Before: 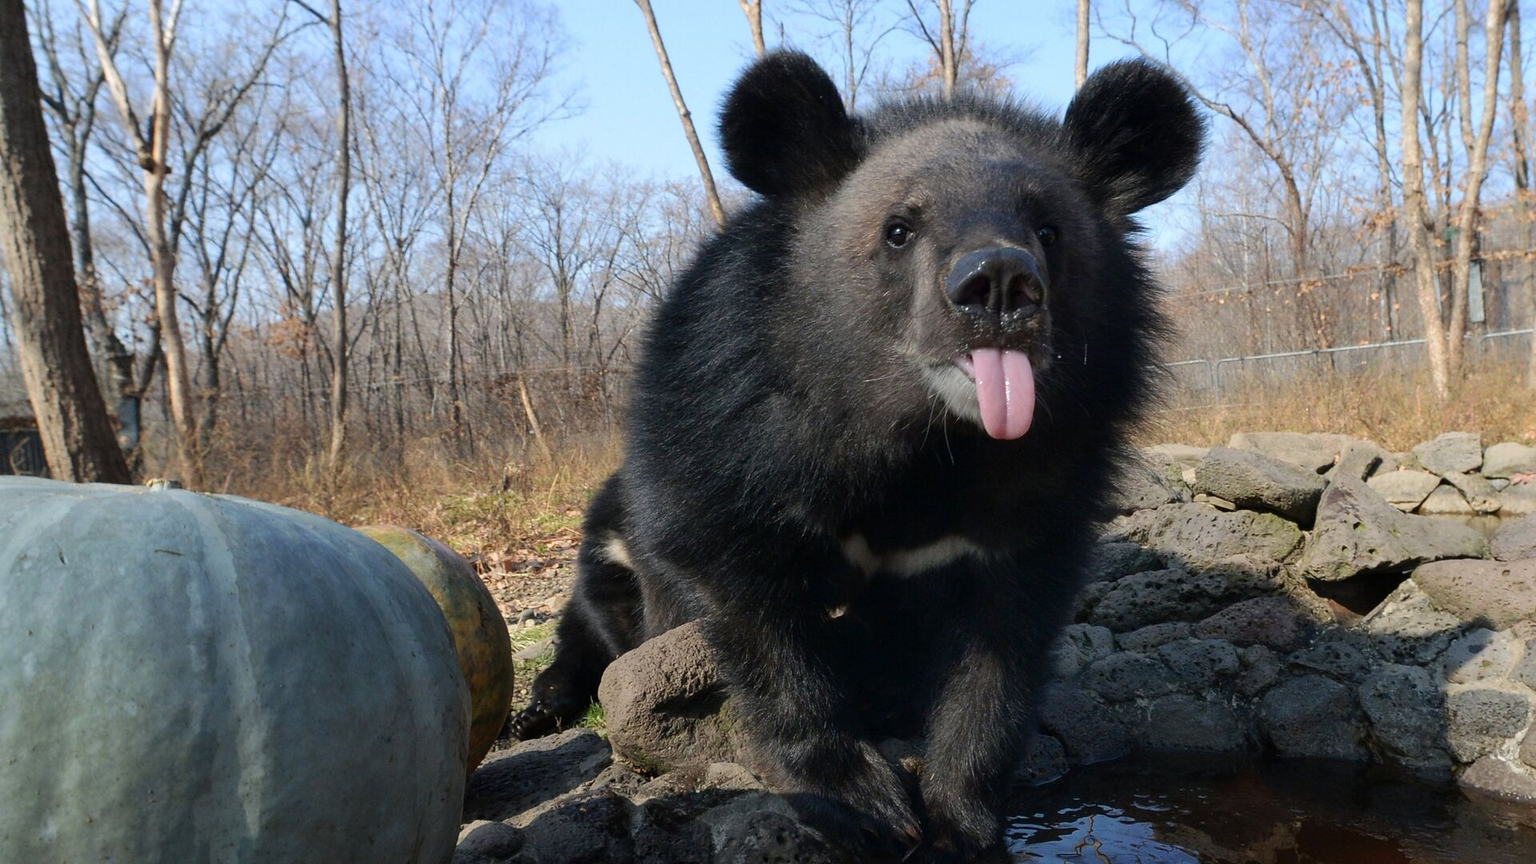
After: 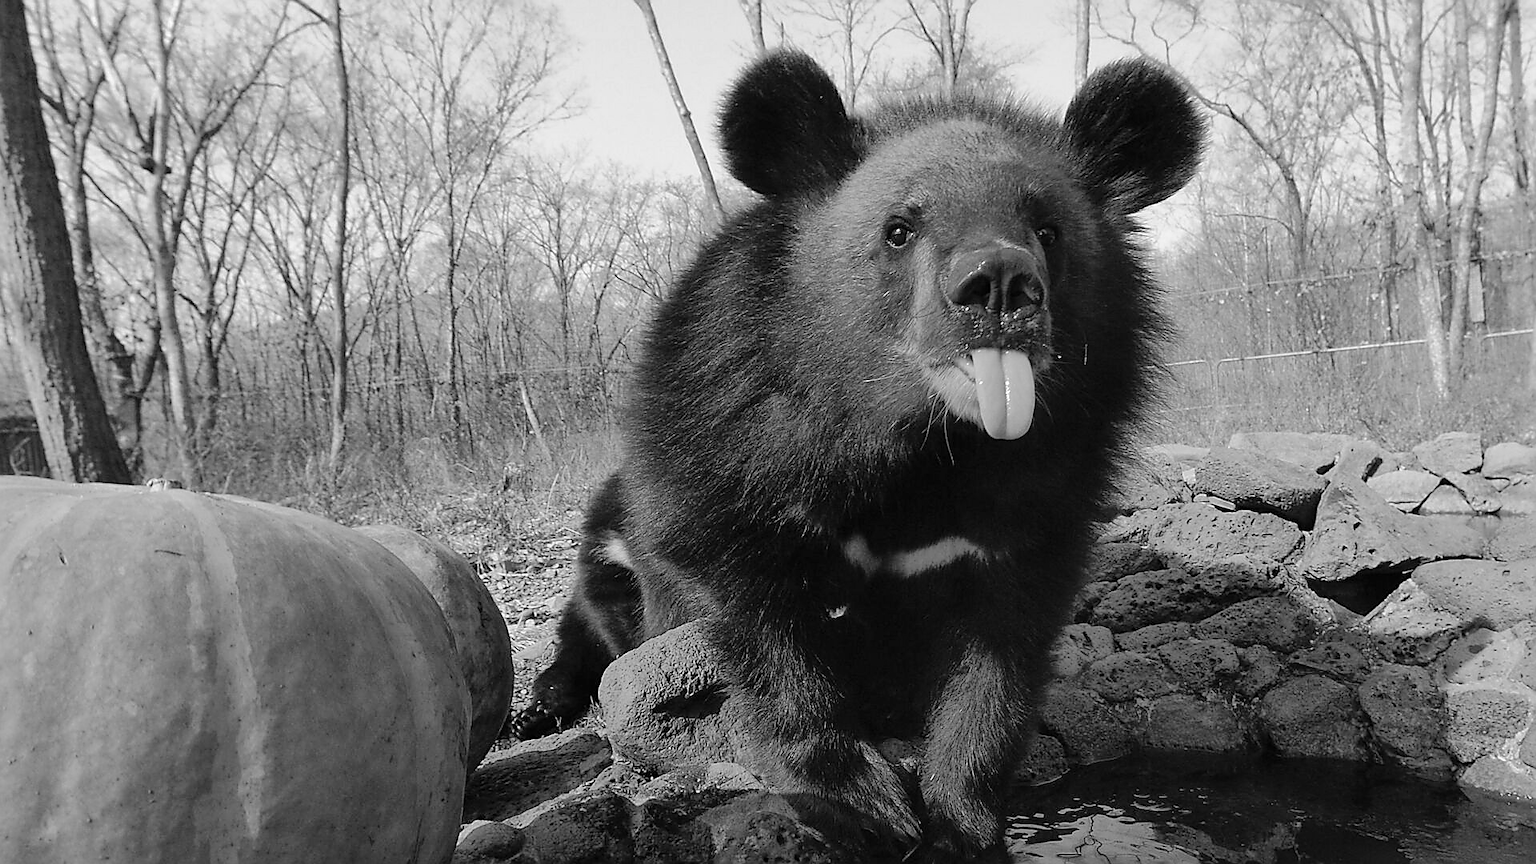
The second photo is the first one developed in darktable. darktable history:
tone curve: curves: ch0 [(0, 0) (0.051, 0.047) (0.102, 0.099) (0.228, 0.275) (0.432, 0.535) (0.695, 0.778) (0.908, 0.946) (1, 1)]; ch1 [(0, 0) (0.339, 0.298) (0.402, 0.363) (0.453, 0.413) (0.485, 0.469) (0.494, 0.493) (0.504, 0.501) (0.525, 0.534) (0.563, 0.595) (0.597, 0.638) (1, 1)]; ch2 [(0, 0) (0.48, 0.48) (0.504, 0.5) (0.539, 0.554) (0.59, 0.63) (0.642, 0.684) (0.824, 0.815) (1, 1)], color space Lab, linked channels, preserve colors none
shadows and highlights: on, module defaults
color calibration: output gray [0.267, 0.423, 0.261, 0], illuminant as shot in camera, x 0.378, y 0.381, temperature 4094.66 K
exposure: compensate highlight preservation false
sharpen: radius 1.35, amount 1.246, threshold 0.685
tone equalizer: edges refinement/feathering 500, mask exposure compensation -1.57 EV, preserve details no
